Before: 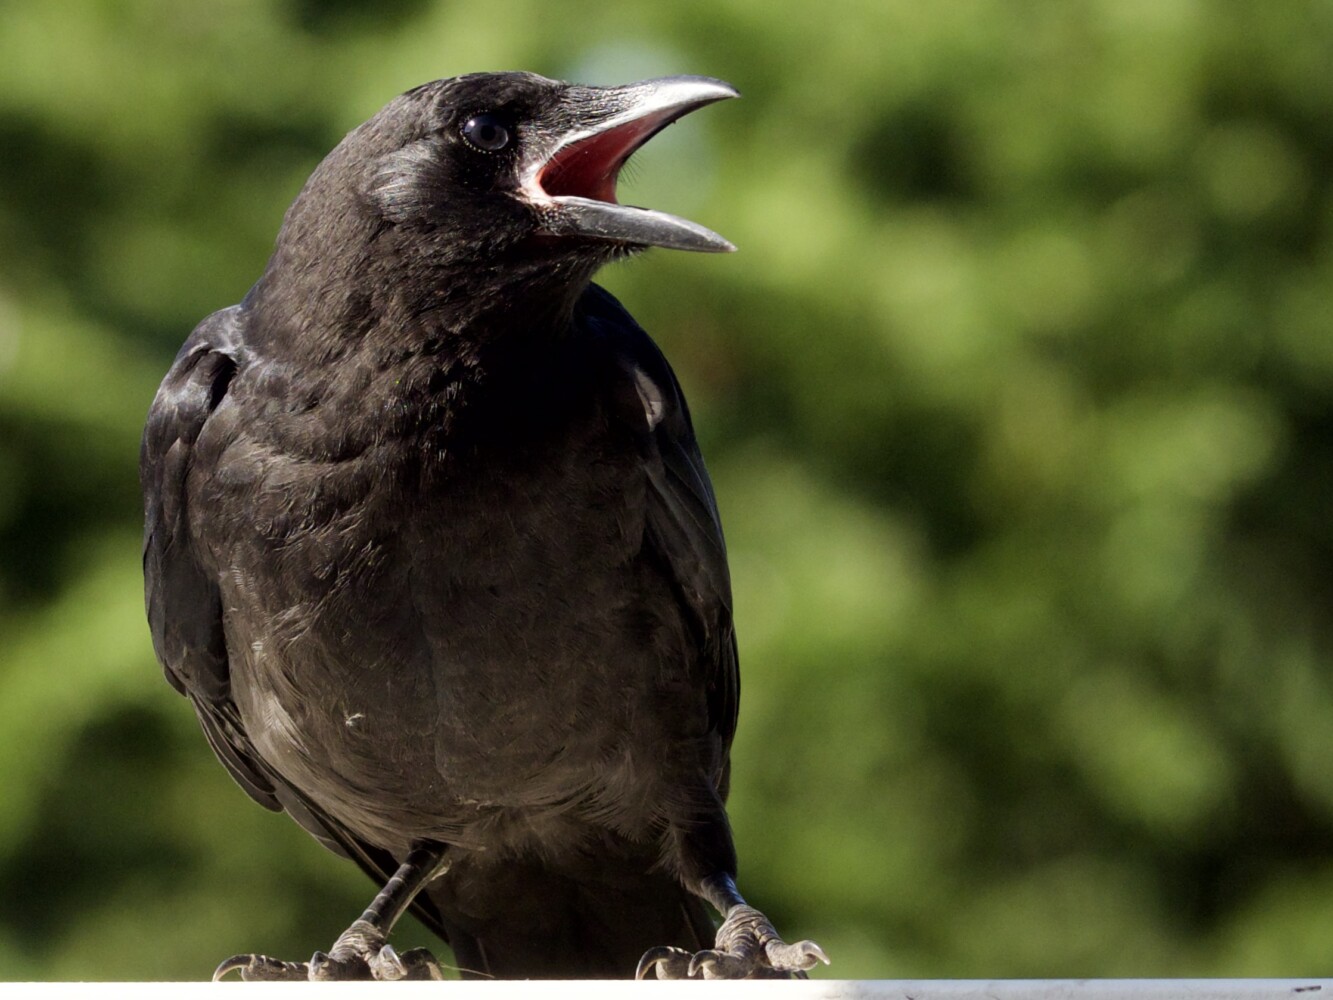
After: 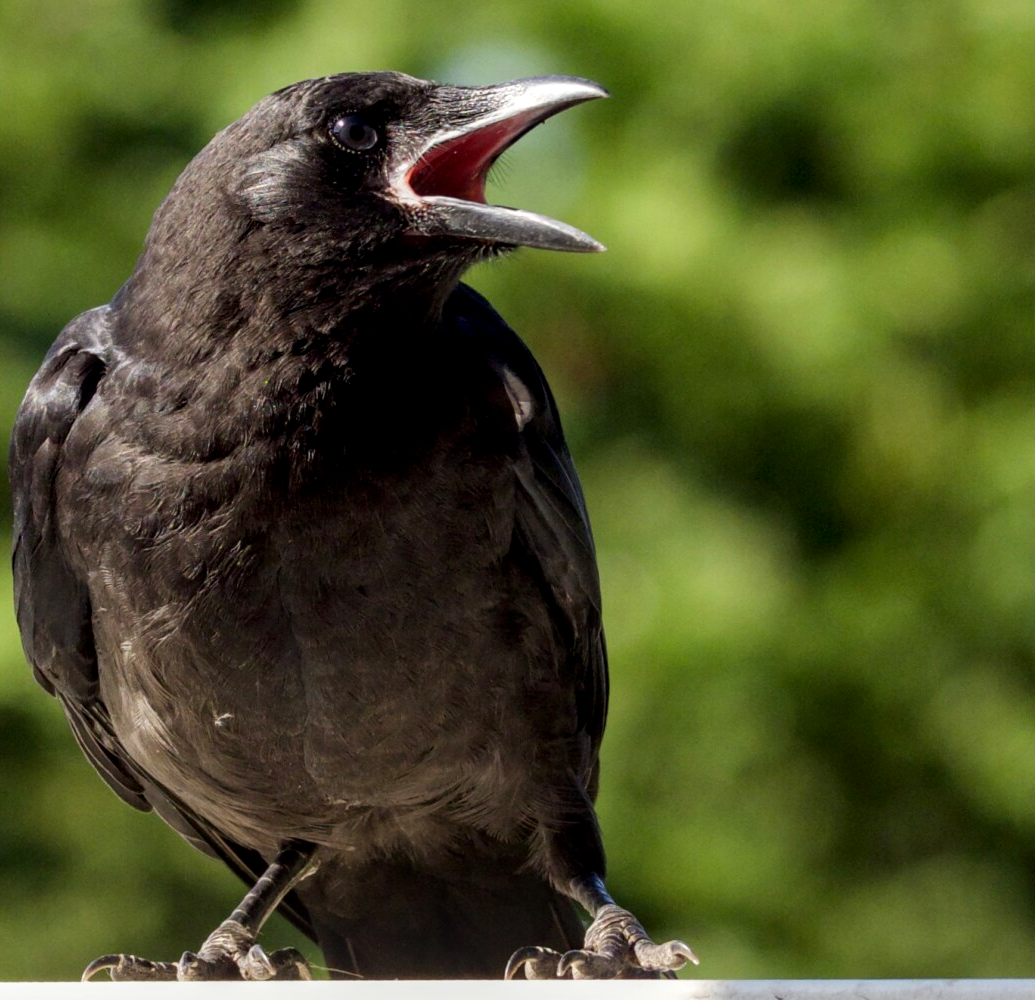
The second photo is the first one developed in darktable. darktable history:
crop: left 9.86%, right 12.482%
local contrast: on, module defaults
